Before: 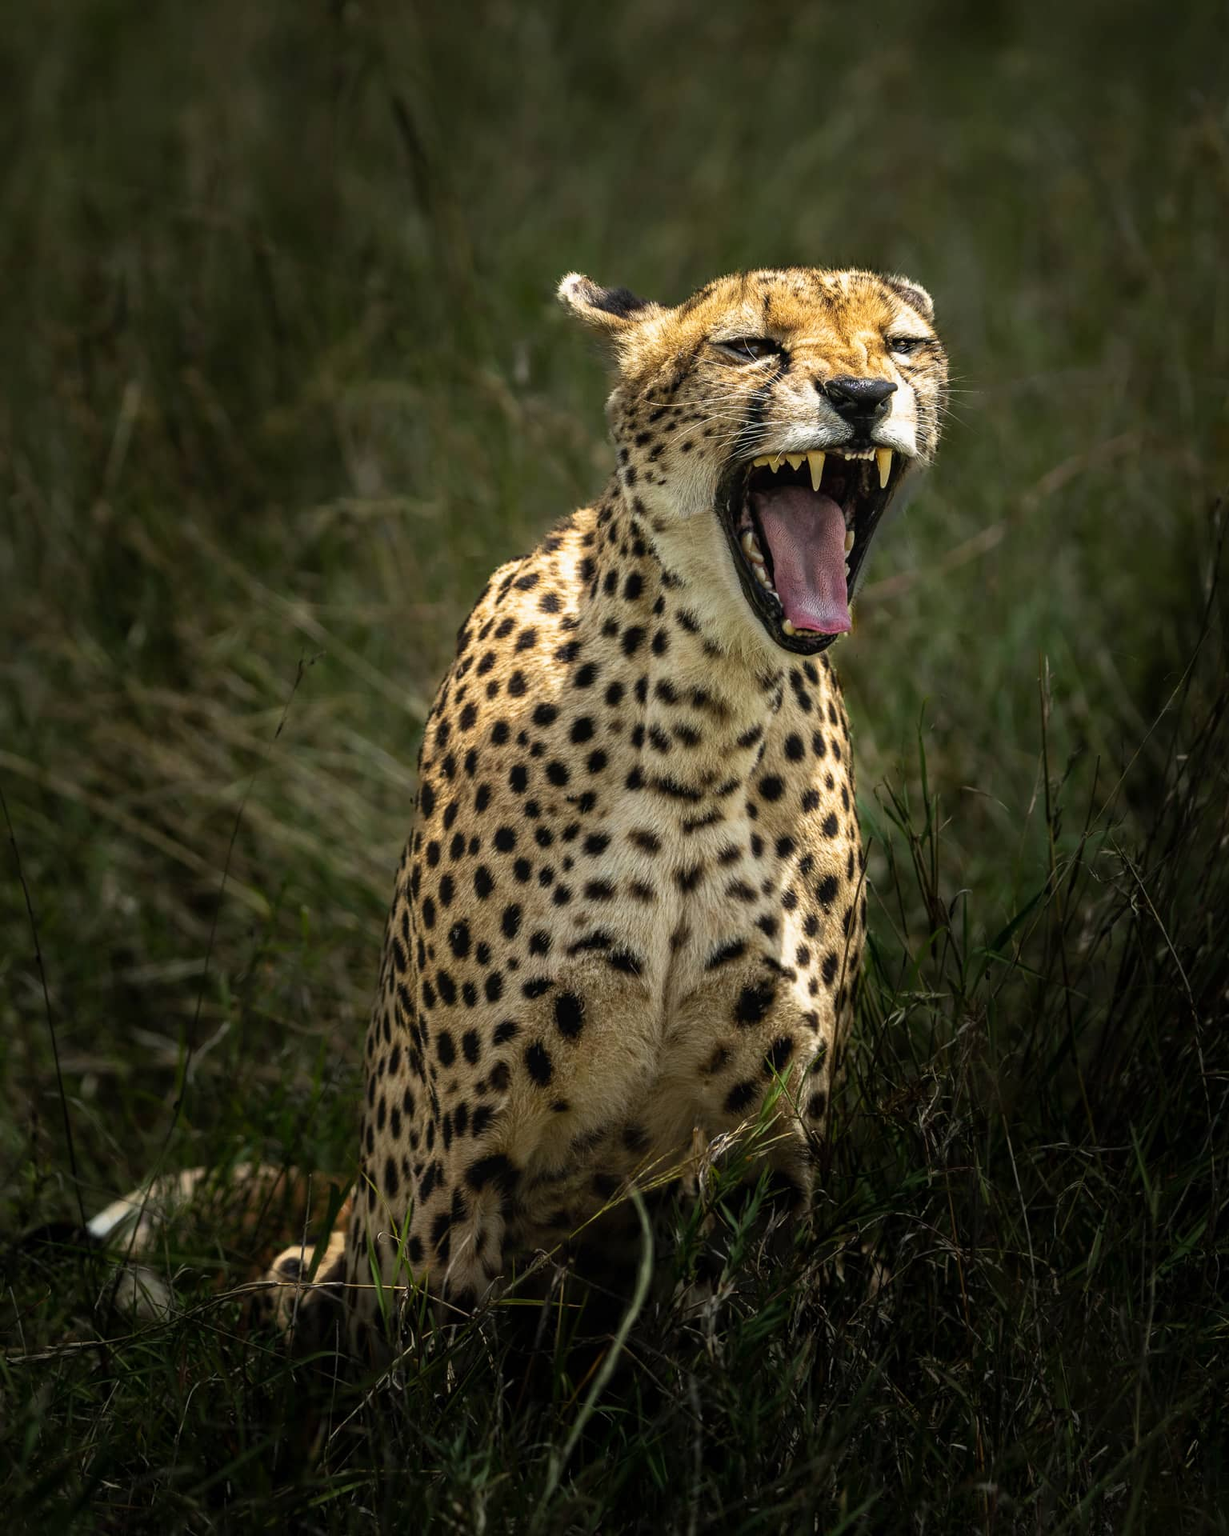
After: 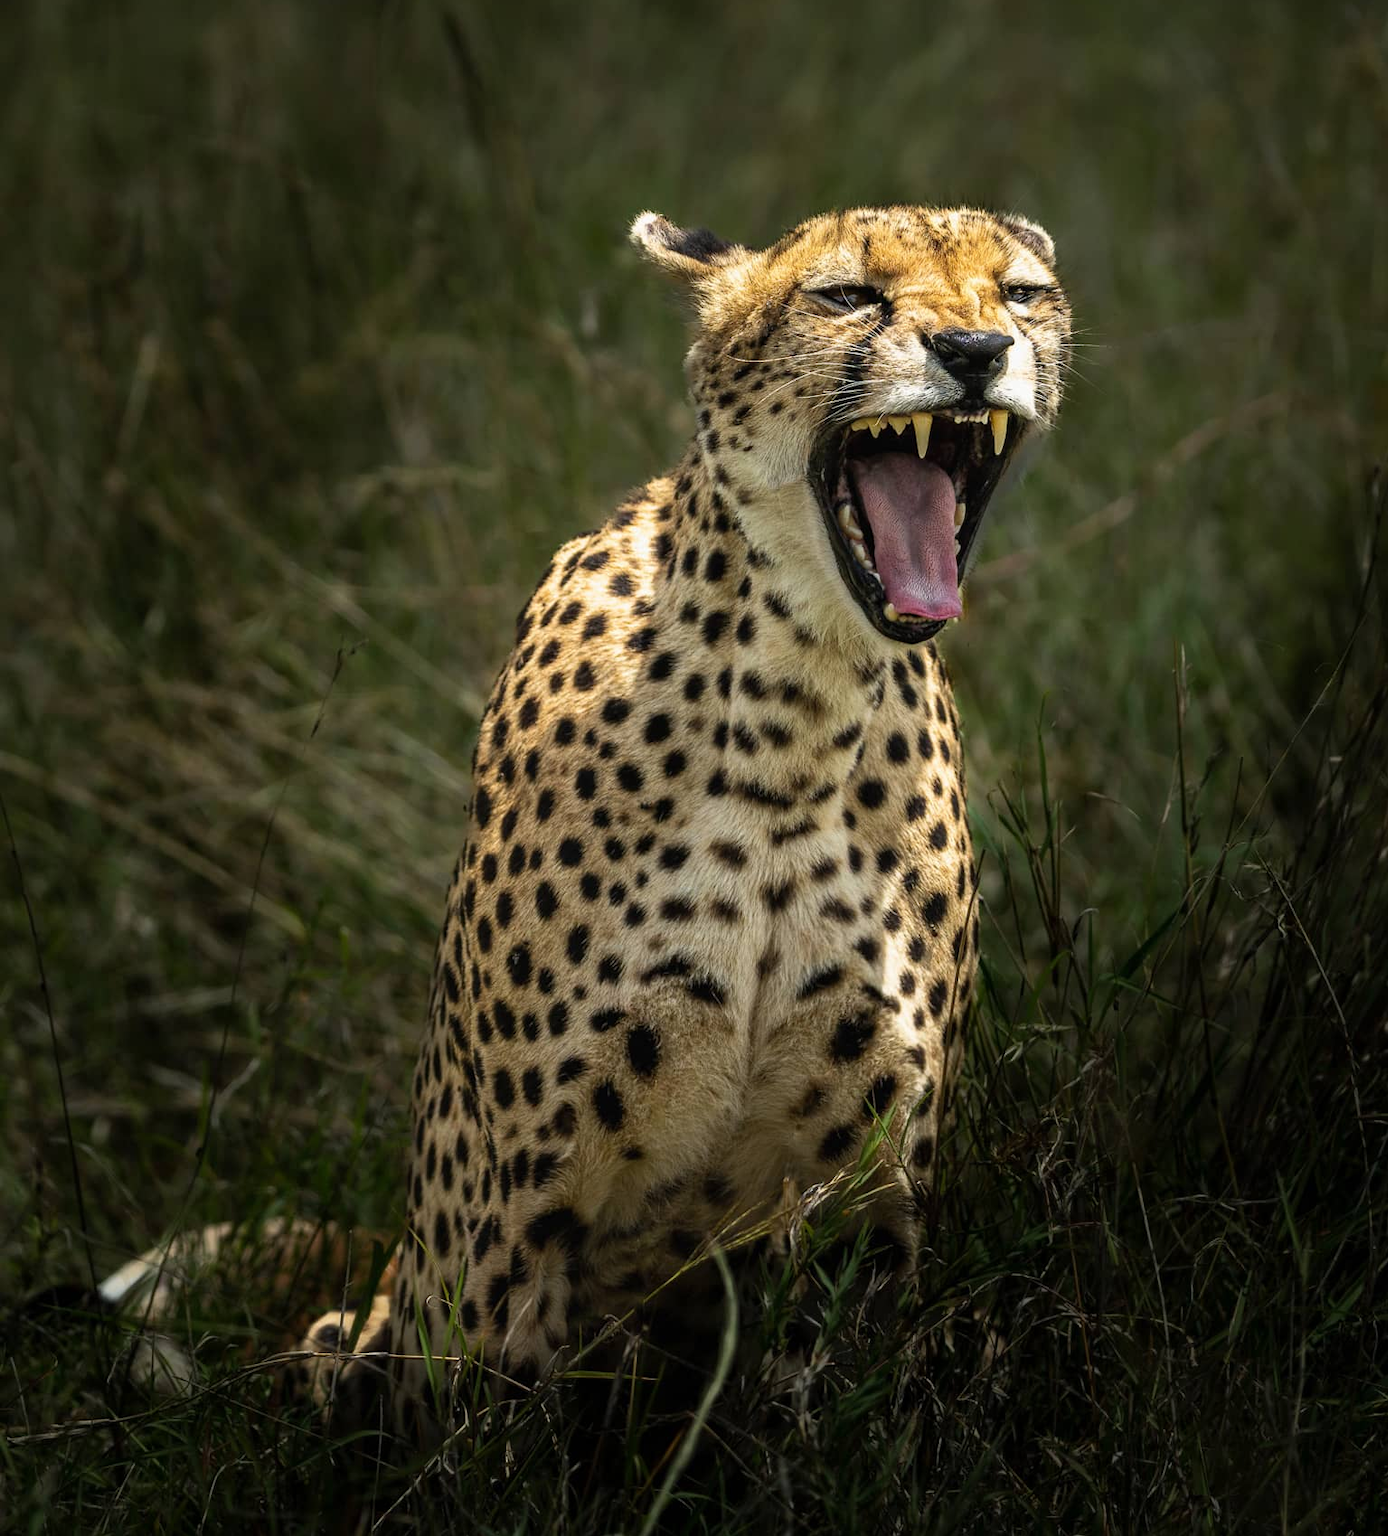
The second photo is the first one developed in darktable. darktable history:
crop and rotate: top 5.588%, bottom 5.896%
